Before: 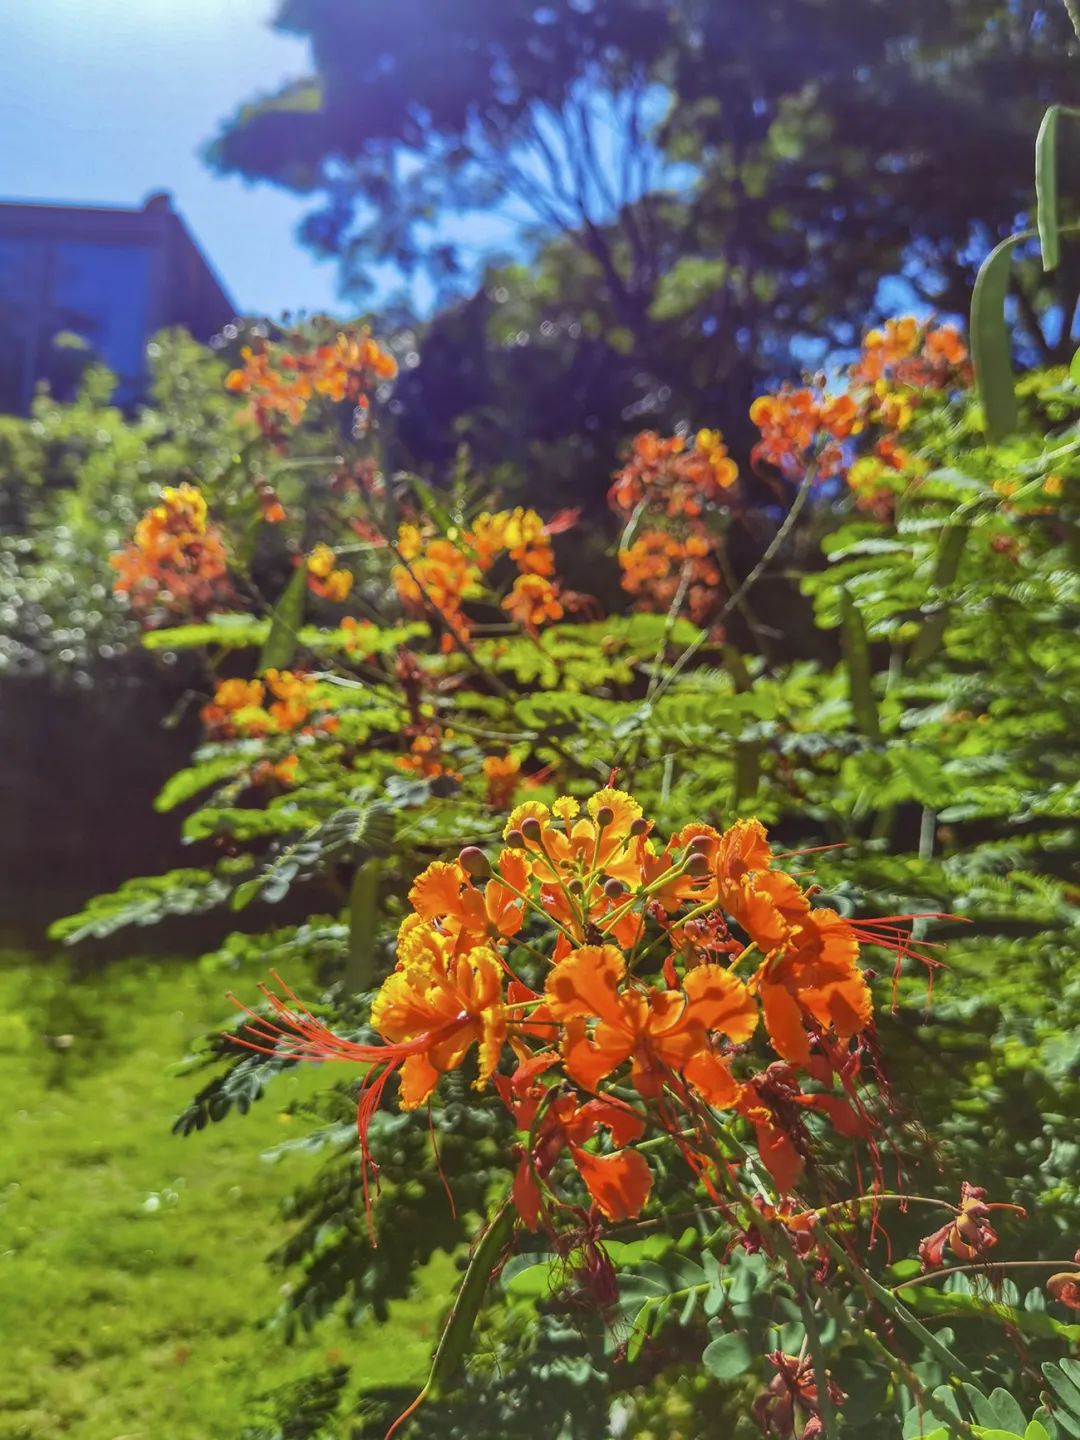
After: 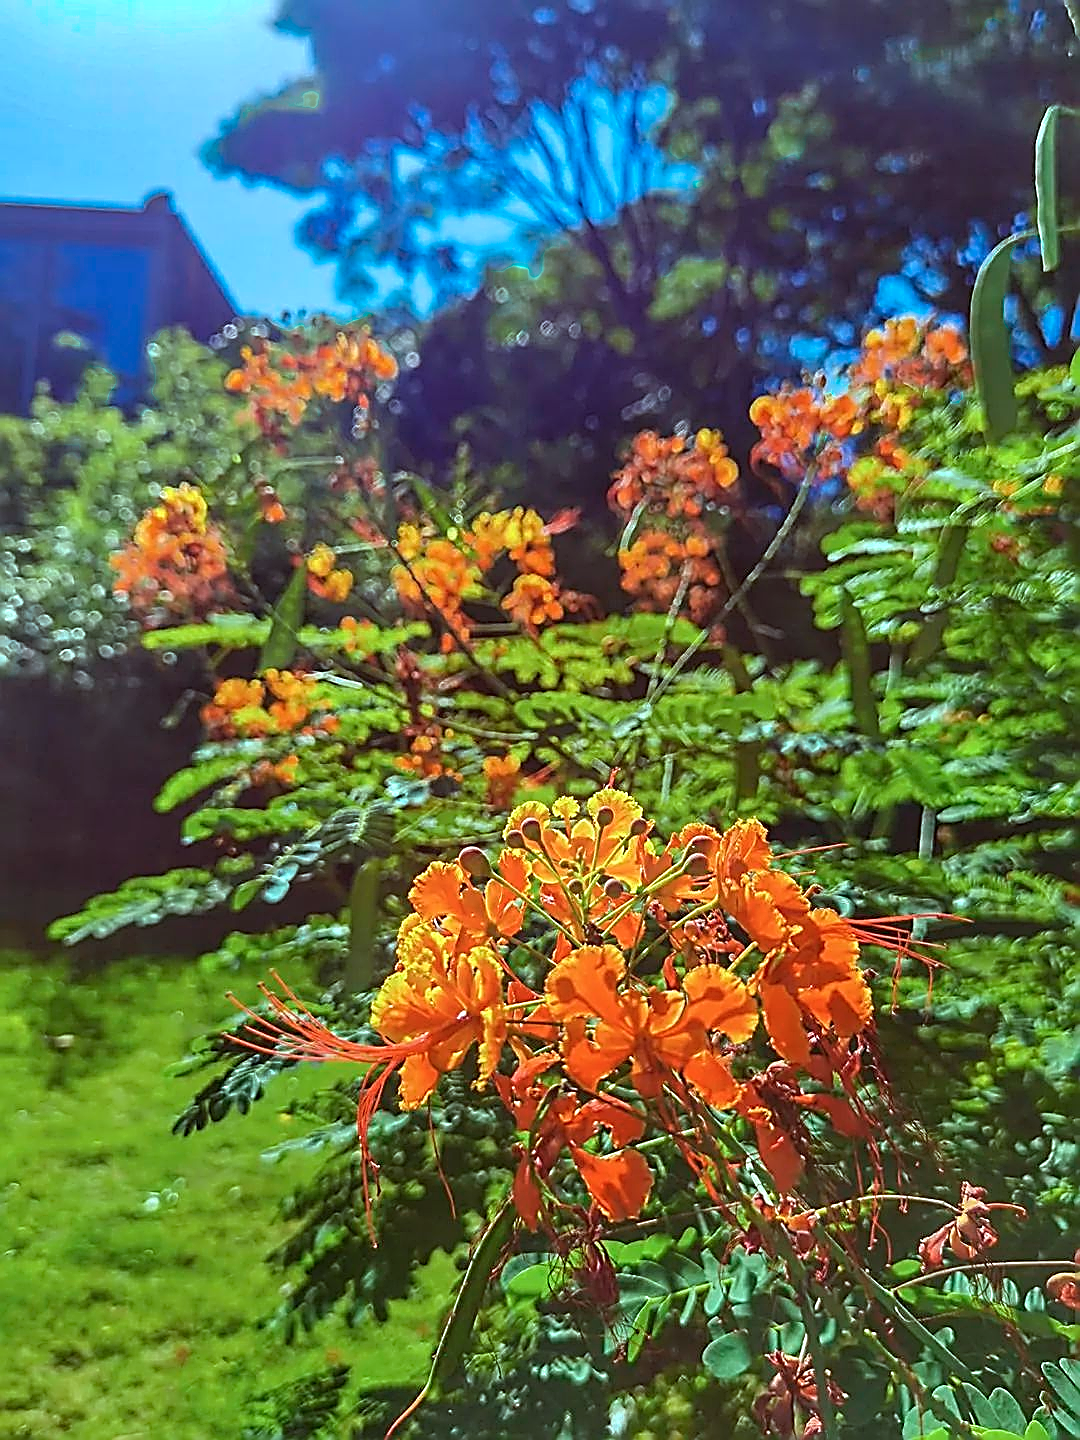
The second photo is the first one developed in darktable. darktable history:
bloom: size 9%, threshold 100%, strength 7%
sharpen: amount 2
color correction: highlights a* -10.04, highlights b* -10.37
color zones: curves: ch0 [(0.25, 0.5) (0.423, 0.5) (0.443, 0.5) (0.521, 0.756) (0.568, 0.5) (0.576, 0.5) (0.75, 0.5)]; ch1 [(0.25, 0.5) (0.423, 0.5) (0.443, 0.5) (0.539, 0.873) (0.624, 0.565) (0.631, 0.5) (0.75, 0.5)]
